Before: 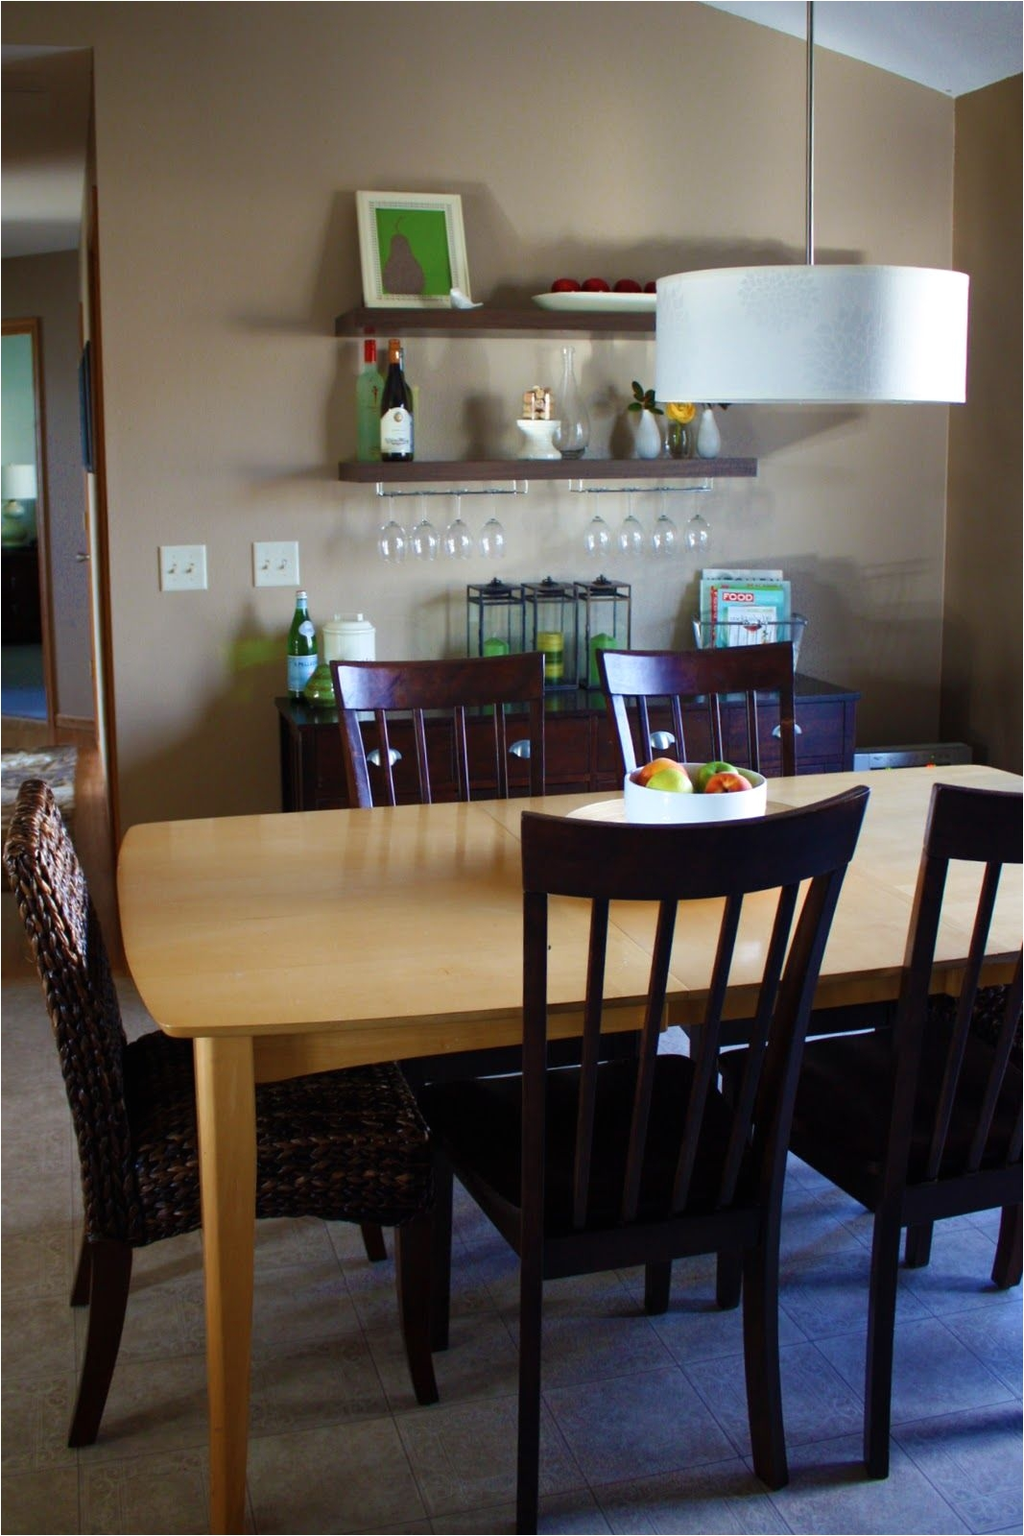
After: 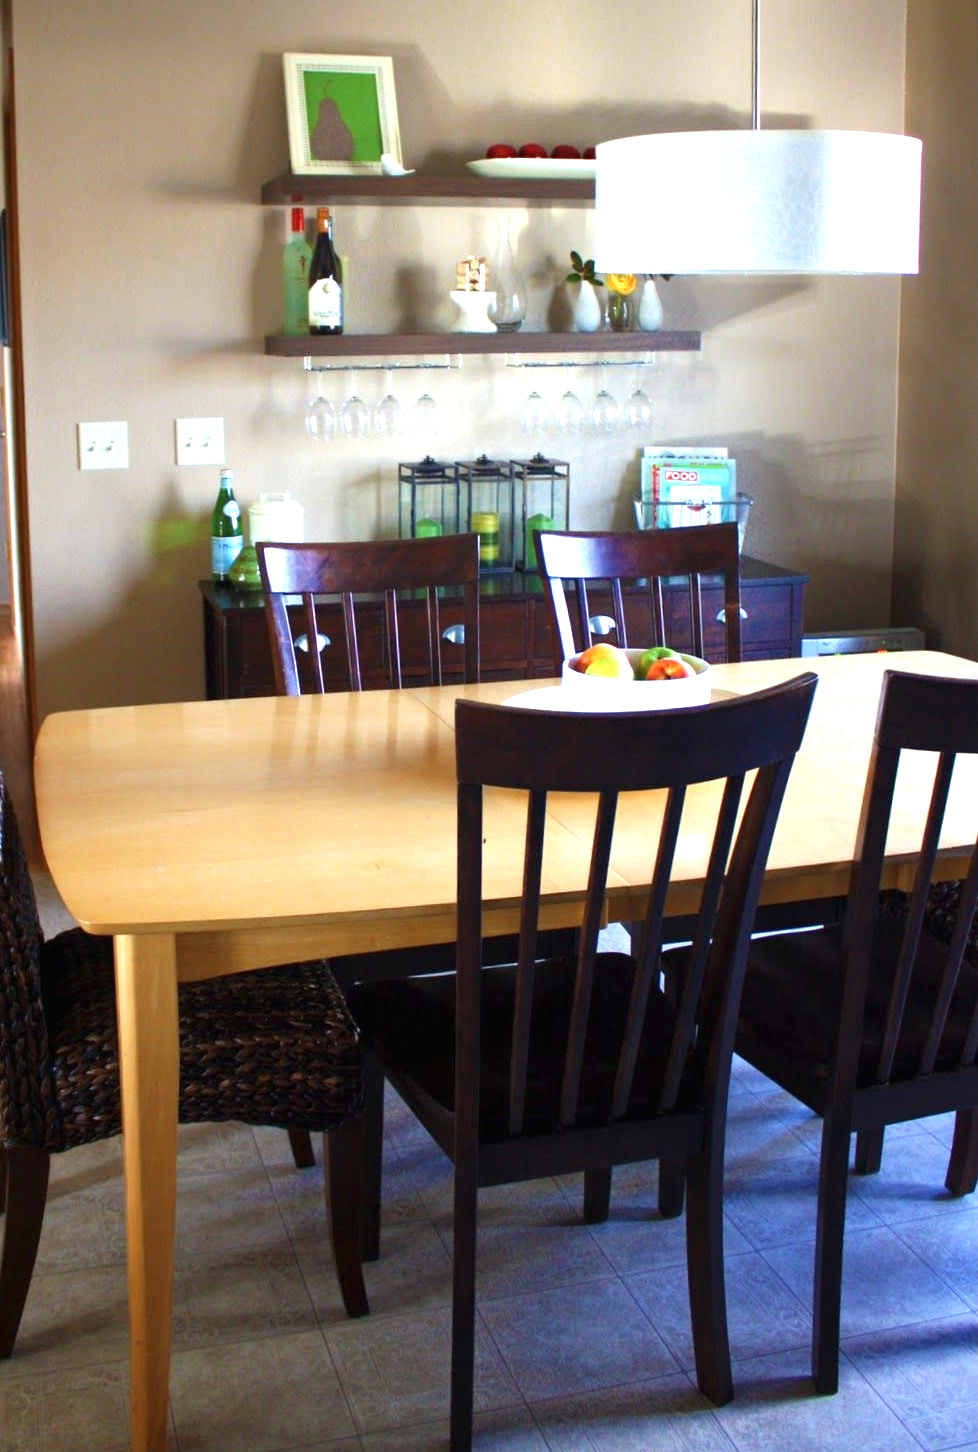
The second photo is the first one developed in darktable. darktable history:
crop and rotate: left 8.262%, top 9.226%
exposure: exposure 1.089 EV, compensate highlight preservation false
